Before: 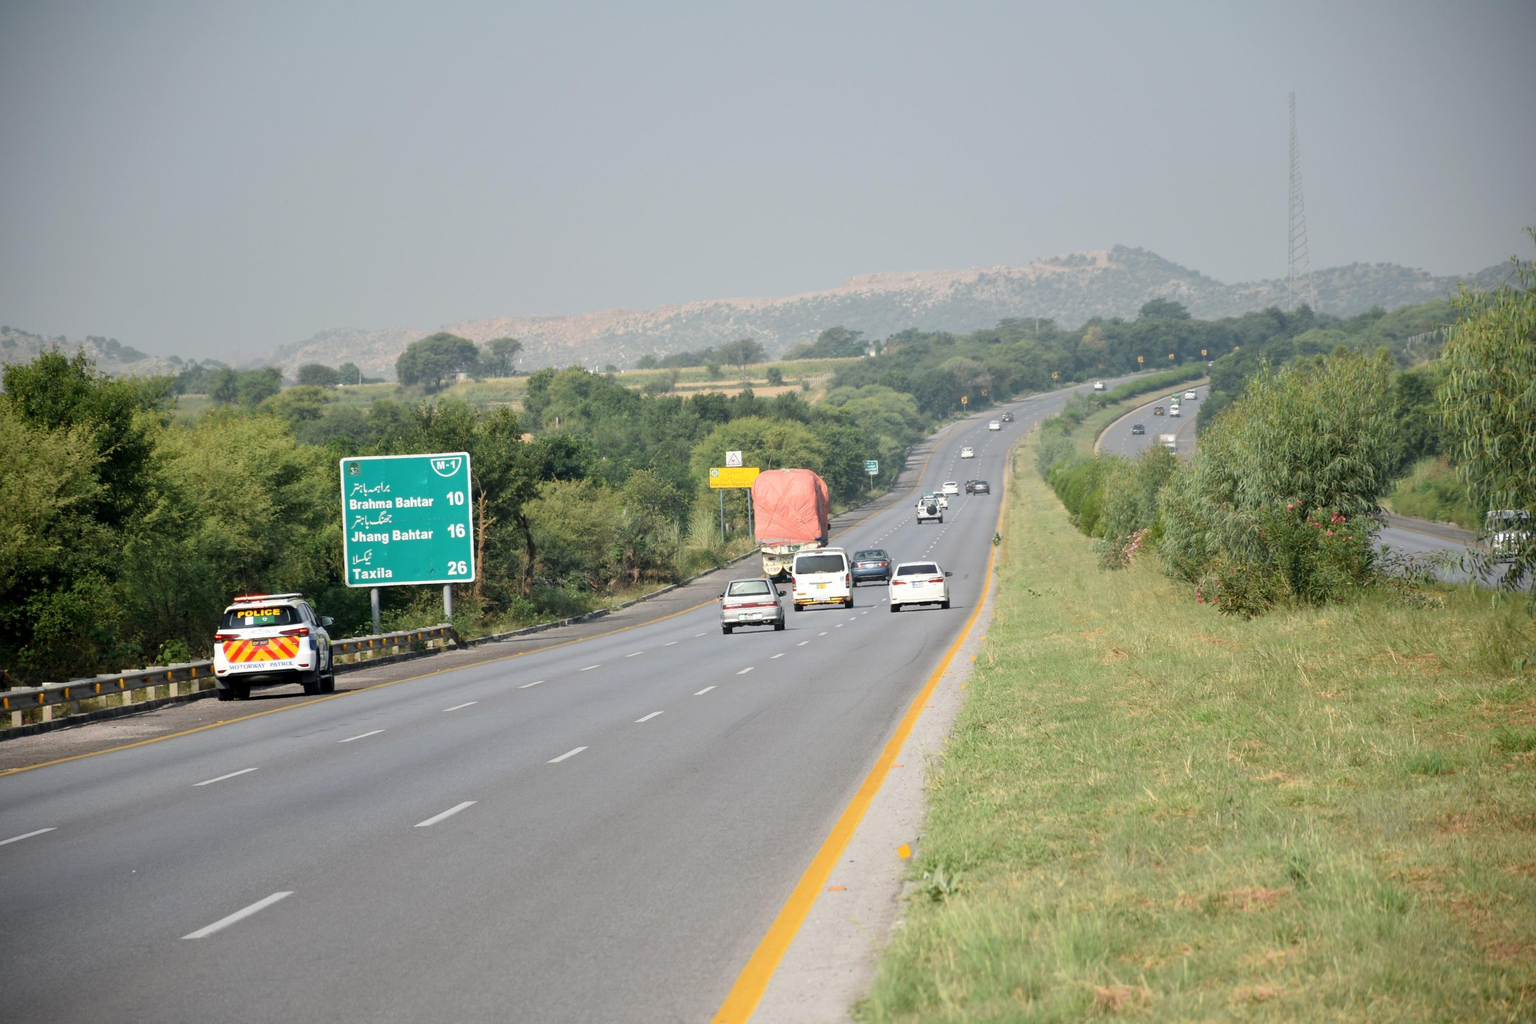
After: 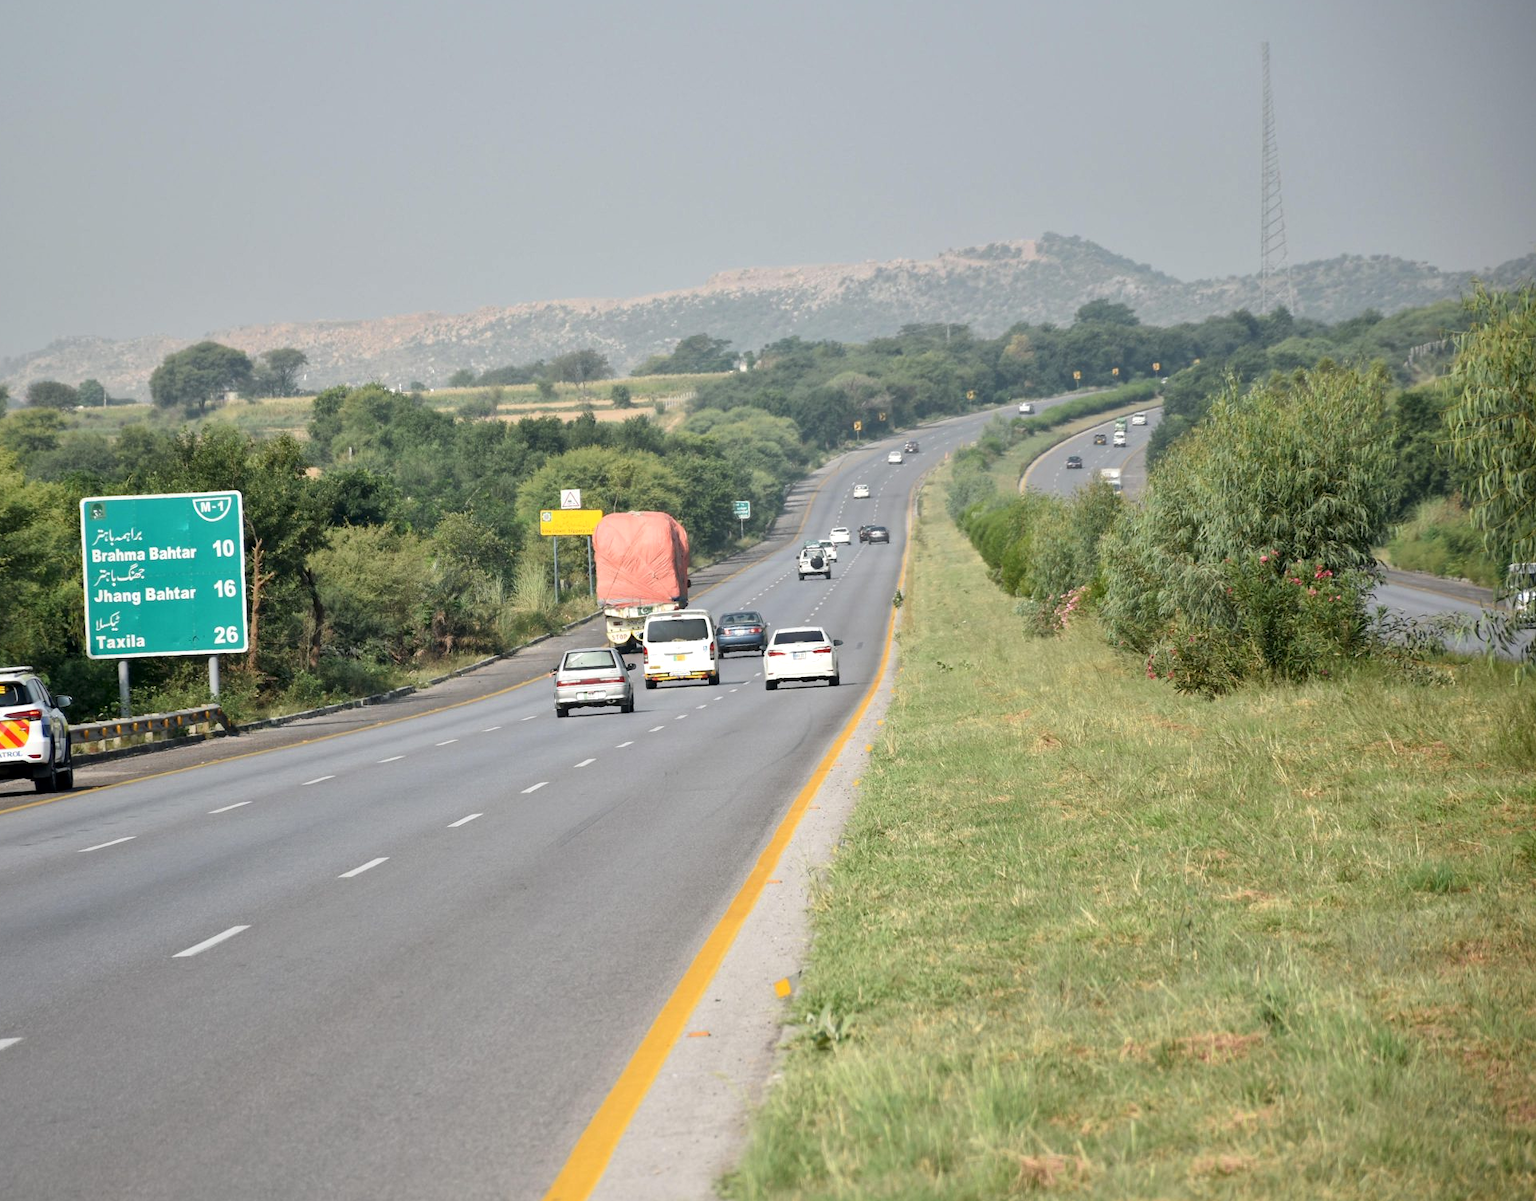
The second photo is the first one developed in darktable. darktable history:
local contrast: mode bilateral grid, contrast 20, coarseness 50, detail 130%, midtone range 0.2
crop and rotate: left 17.959%, top 5.771%, right 1.742%
